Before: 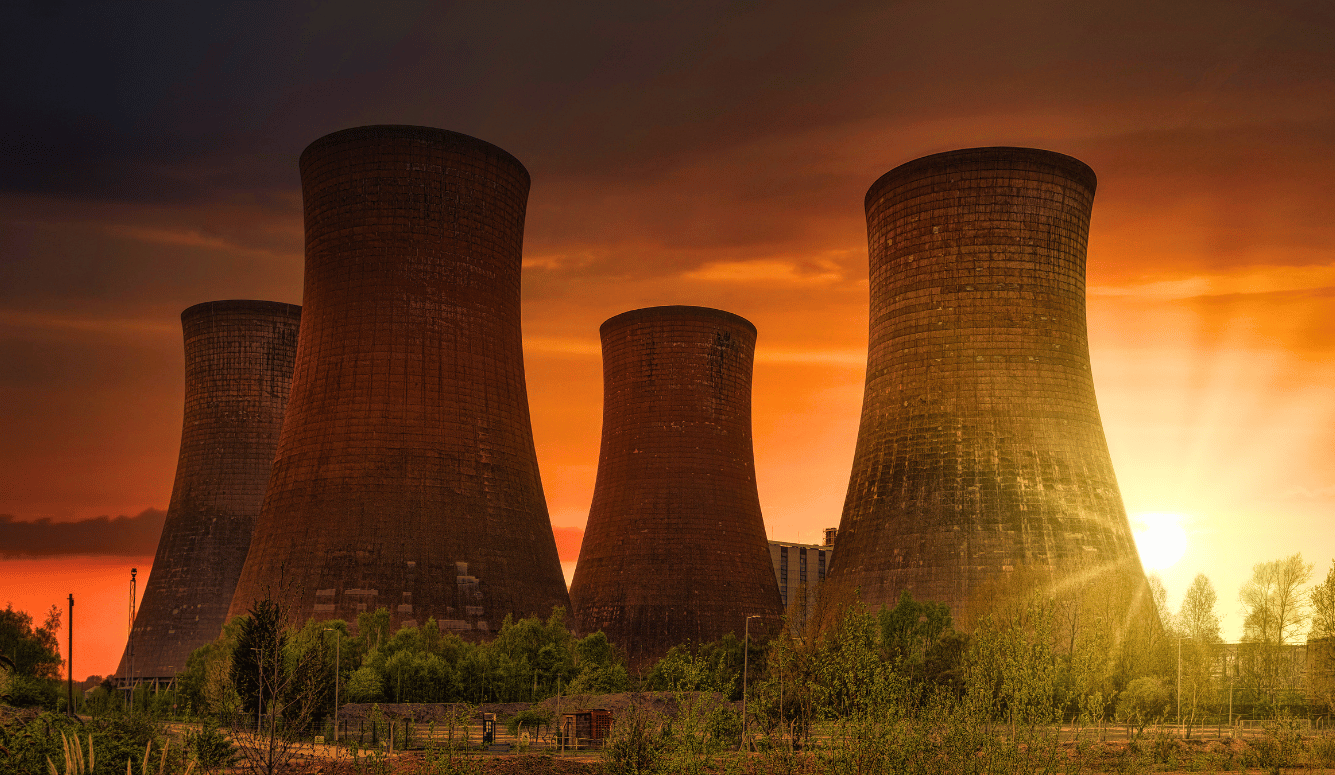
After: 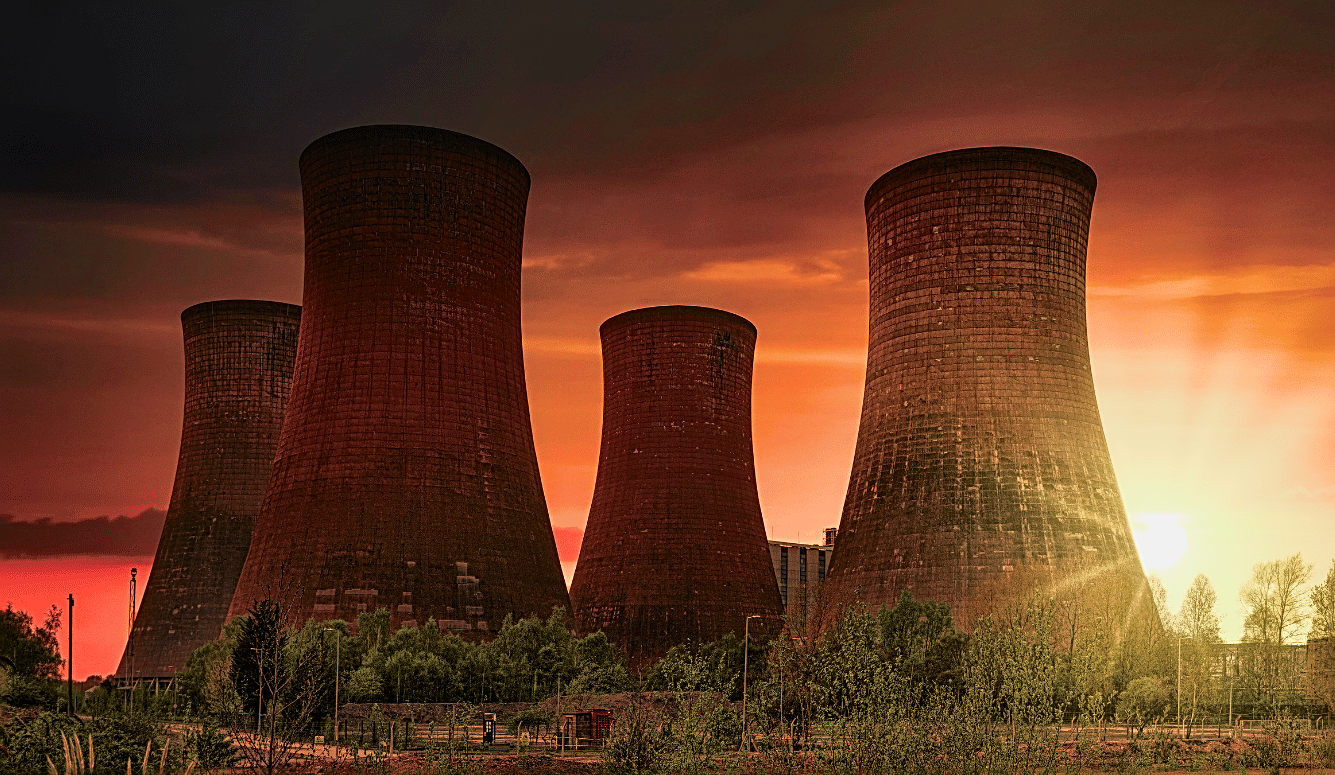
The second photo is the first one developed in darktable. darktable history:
sharpen: radius 2.673, amount 0.662
tone curve: curves: ch0 [(0, 0) (0.058, 0.037) (0.214, 0.183) (0.304, 0.288) (0.561, 0.554) (0.687, 0.677) (0.768, 0.768) (0.858, 0.861) (0.987, 0.945)]; ch1 [(0, 0) (0.172, 0.123) (0.312, 0.296) (0.432, 0.448) (0.471, 0.469) (0.502, 0.5) (0.521, 0.505) (0.565, 0.569) (0.663, 0.663) (0.703, 0.721) (0.857, 0.917) (1, 1)]; ch2 [(0, 0) (0.411, 0.424) (0.485, 0.497) (0.502, 0.5) (0.517, 0.511) (0.556, 0.551) (0.626, 0.594) (0.709, 0.661) (1, 1)], color space Lab, independent channels, preserve colors none
